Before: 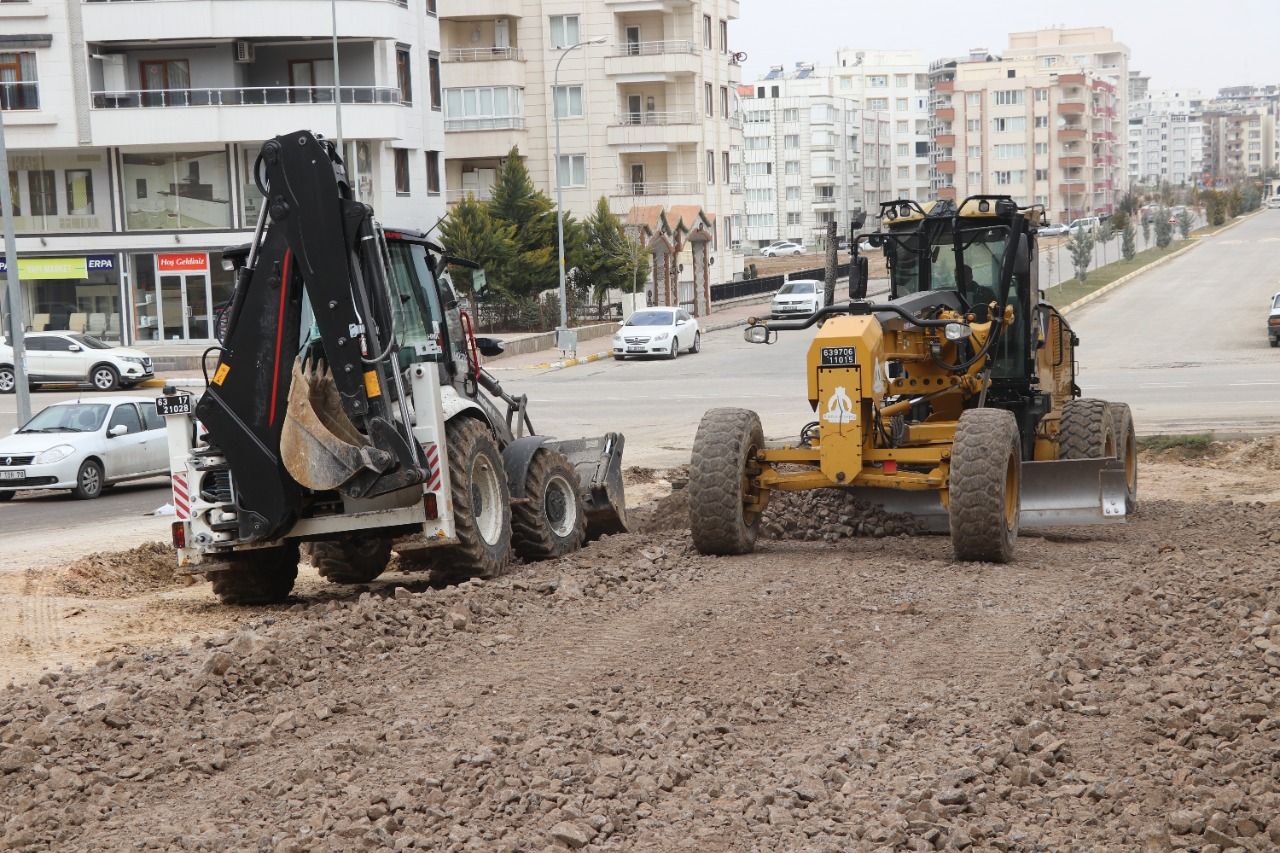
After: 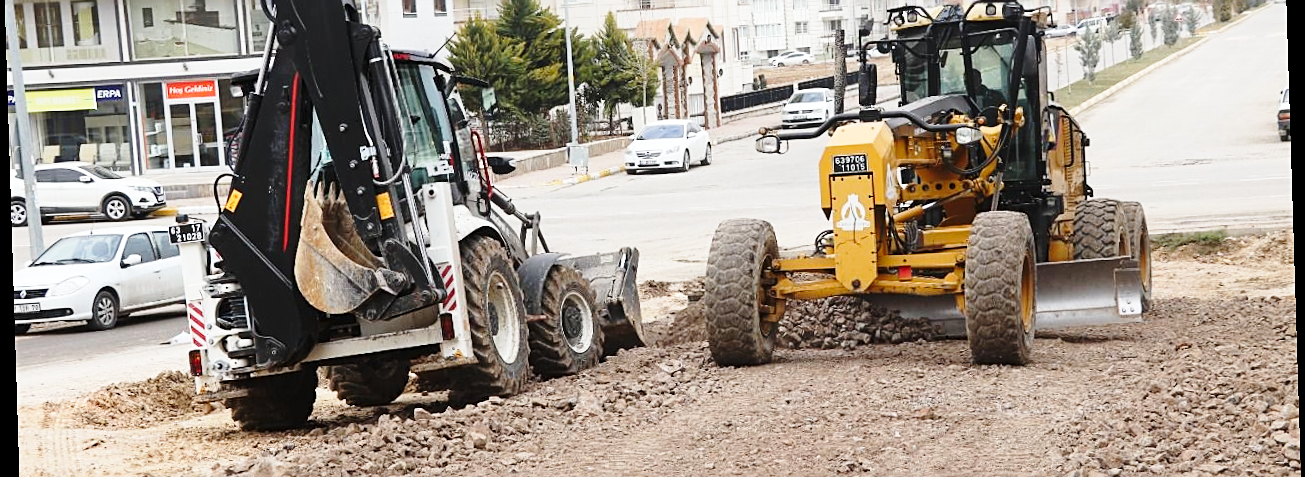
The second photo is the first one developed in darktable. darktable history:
sharpen: on, module defaults
rotate and perspective: rotation -1.77°, lens shift (horizontal) 0.004, automatic cropping off
base curve: curves: ch0 [(0, 0) (0.028, 0.03) (0.121, 0.232) (0.46, 0.748) (0.859, 0.968) (1, 1)], preserve colors none
crop and rotate: top 23.043%, bottom 23.437%
